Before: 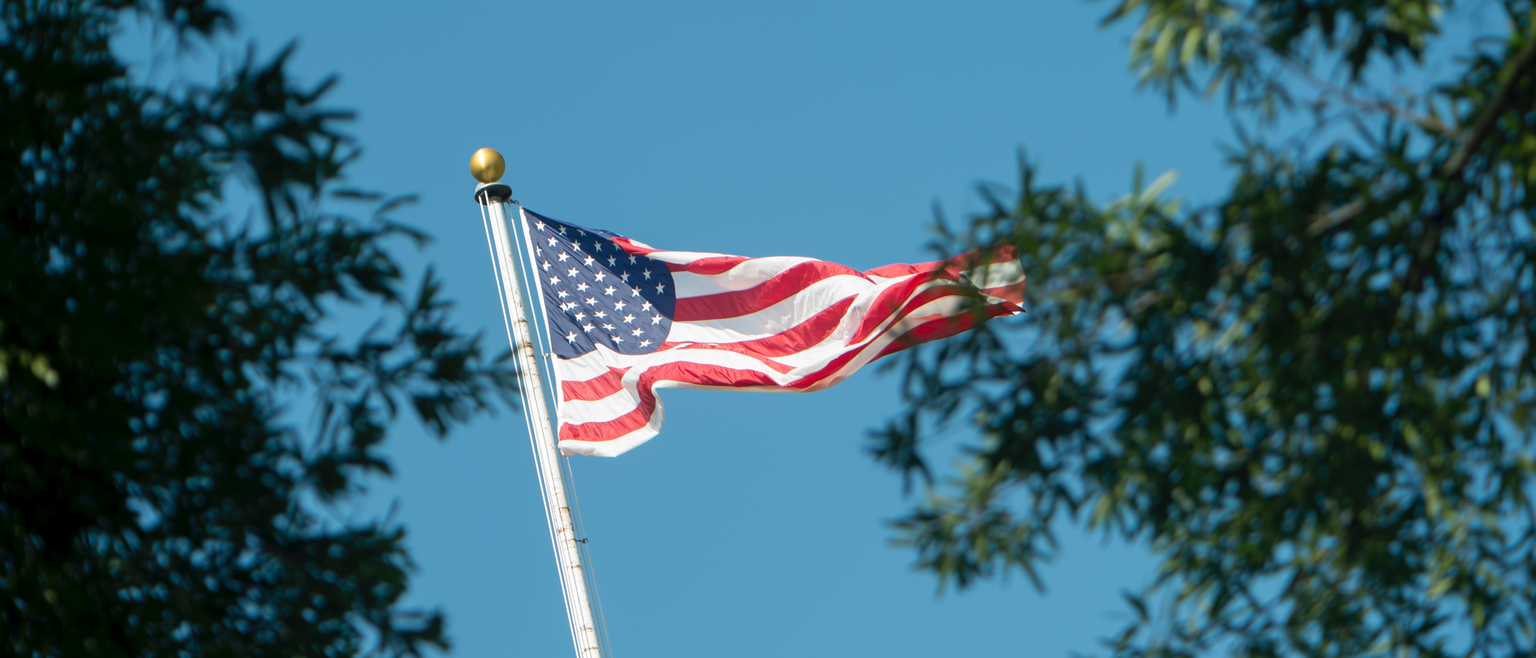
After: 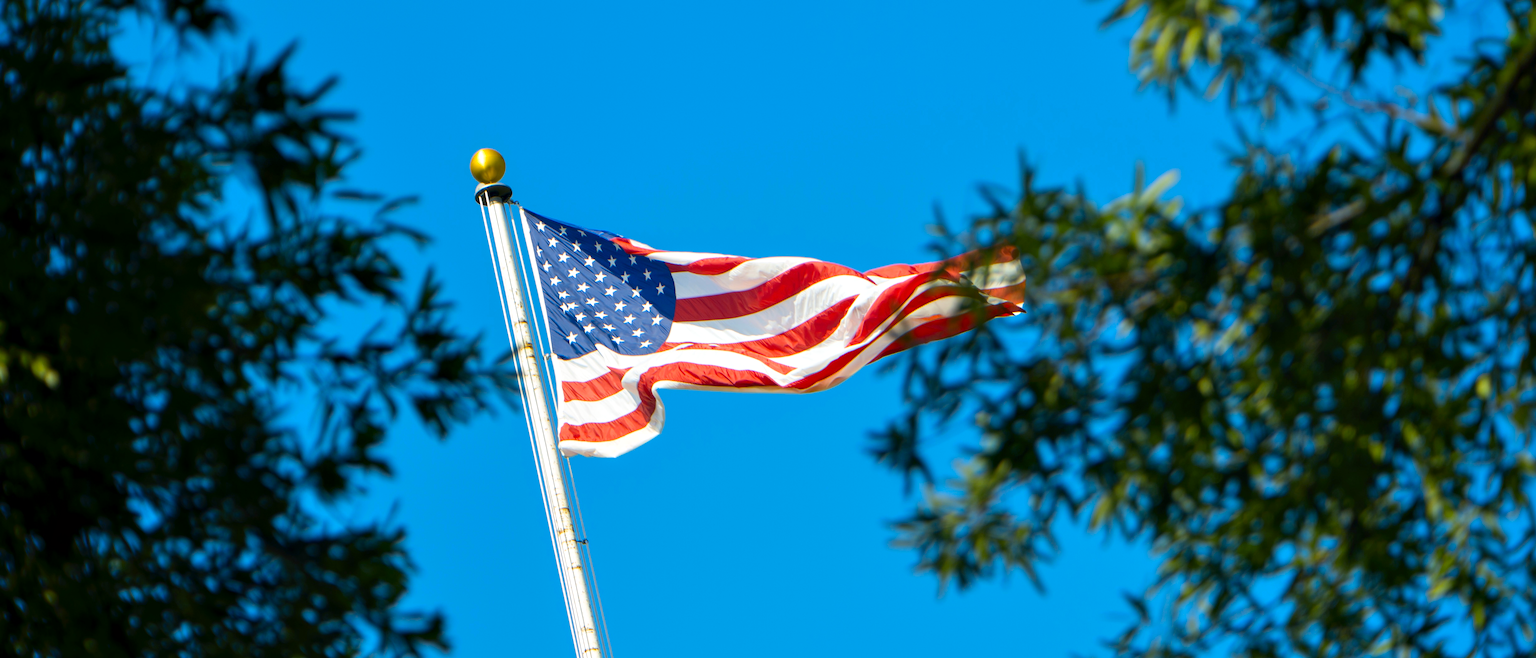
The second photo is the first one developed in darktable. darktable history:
contrast equalizer: octaves 7, y [[0.6 ×6], [0.55 ×6], [0 ×6], [0 ×6], [0 ×6]], mix 0.3
contrast brightness saturation: saturation -0.04
color contrast: green-magenta contrast 1.12, blue-yellow contrast 1.95, unbound 0
